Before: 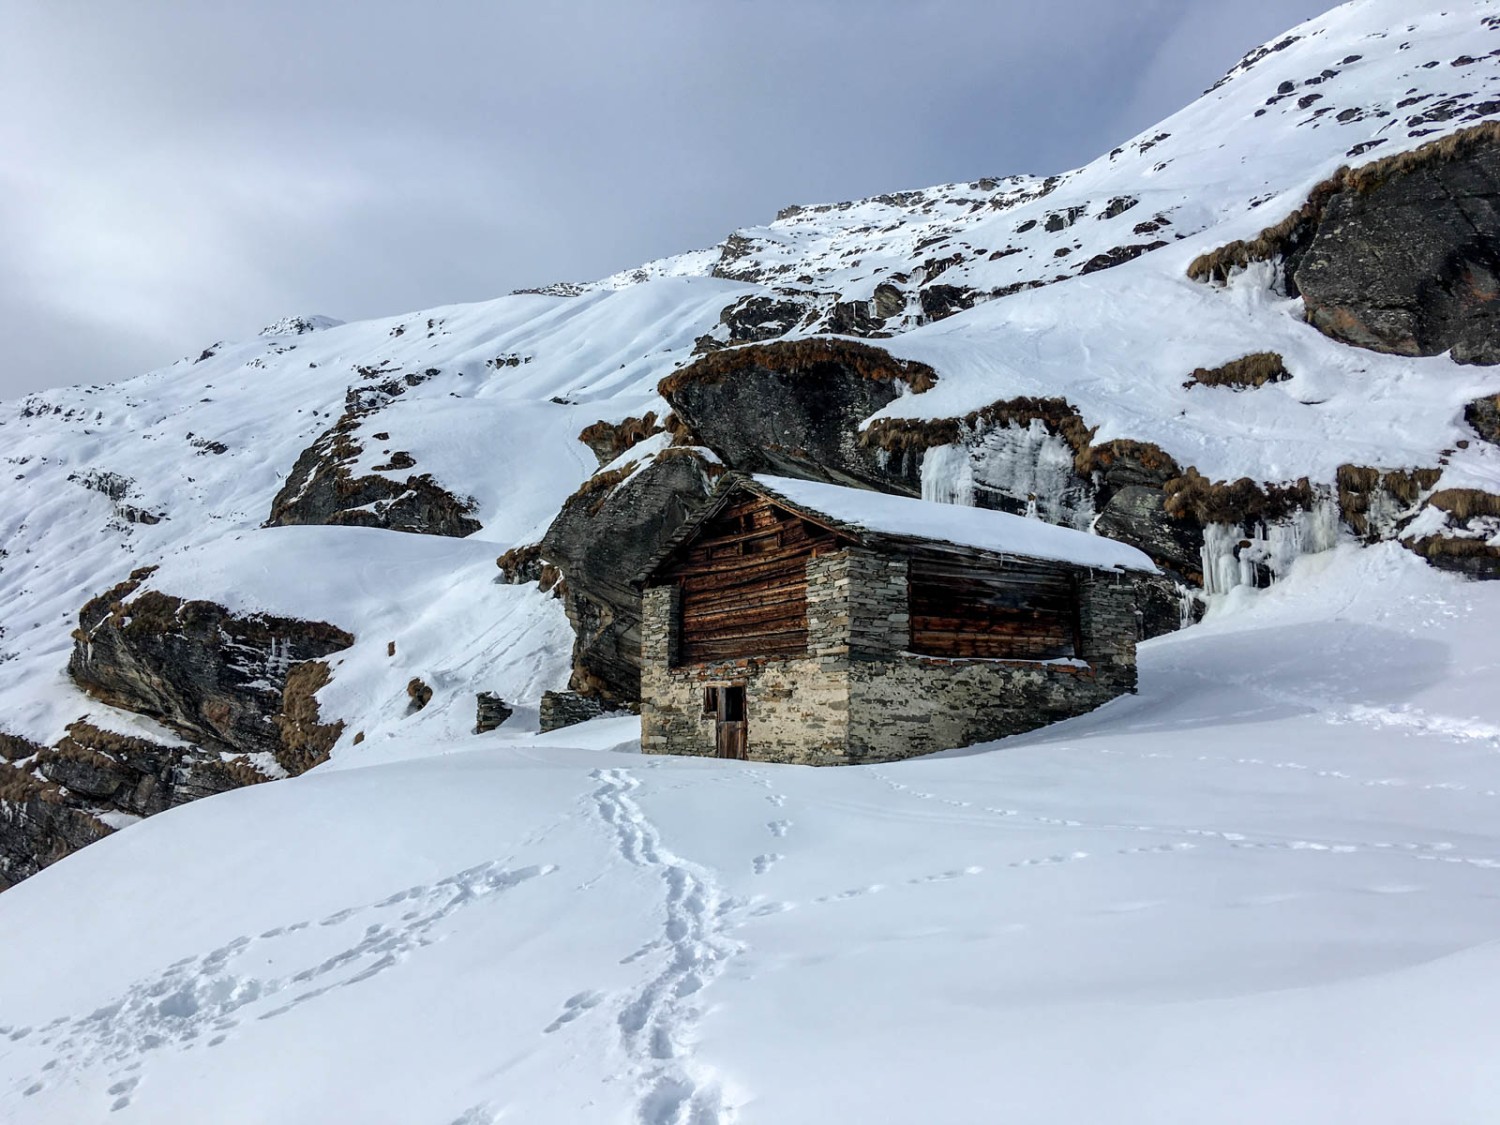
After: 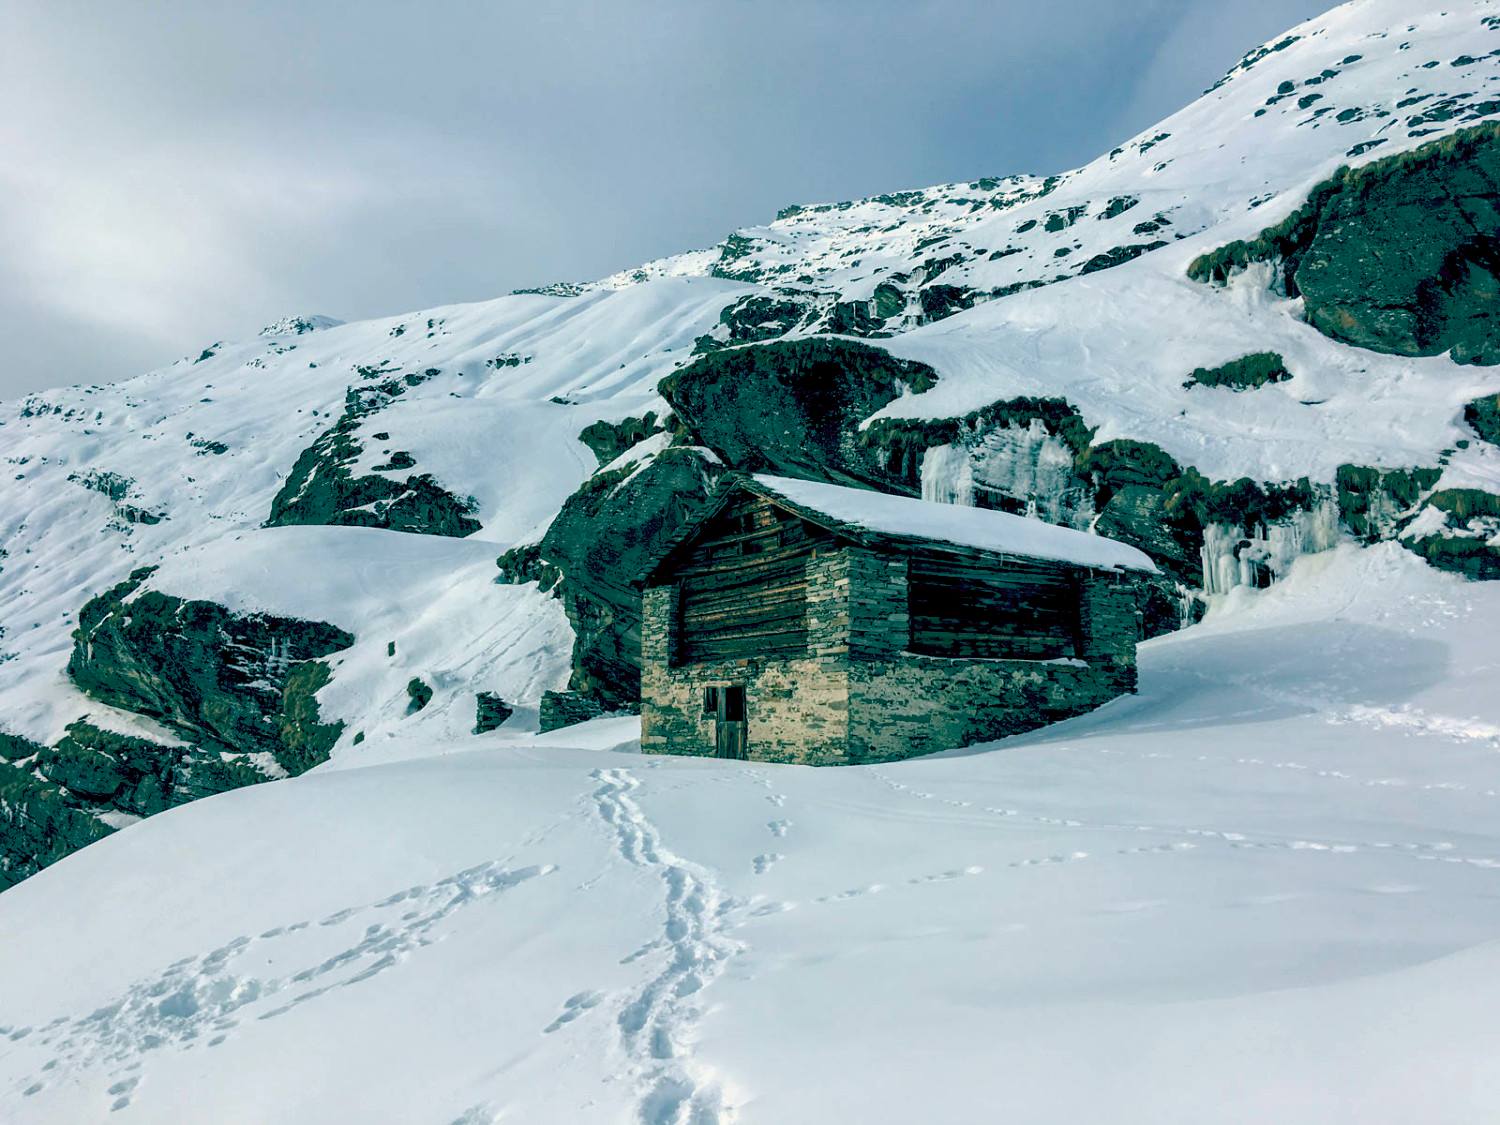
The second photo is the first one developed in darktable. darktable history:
color balance rgb: shadows lift › chroma 1.017%, shadows lift › hue 217.4°, highlights gain › chroma 3.066%, highlights gain › hue 54.78°, global offset › luminance -0.529%, global offset › chroma 0.904%, global offset › hue 175.8°, perceptual saturation grading › global saturation 0.947%, global vibrance 16.322%, saturation formula JzAzBz (2021)
